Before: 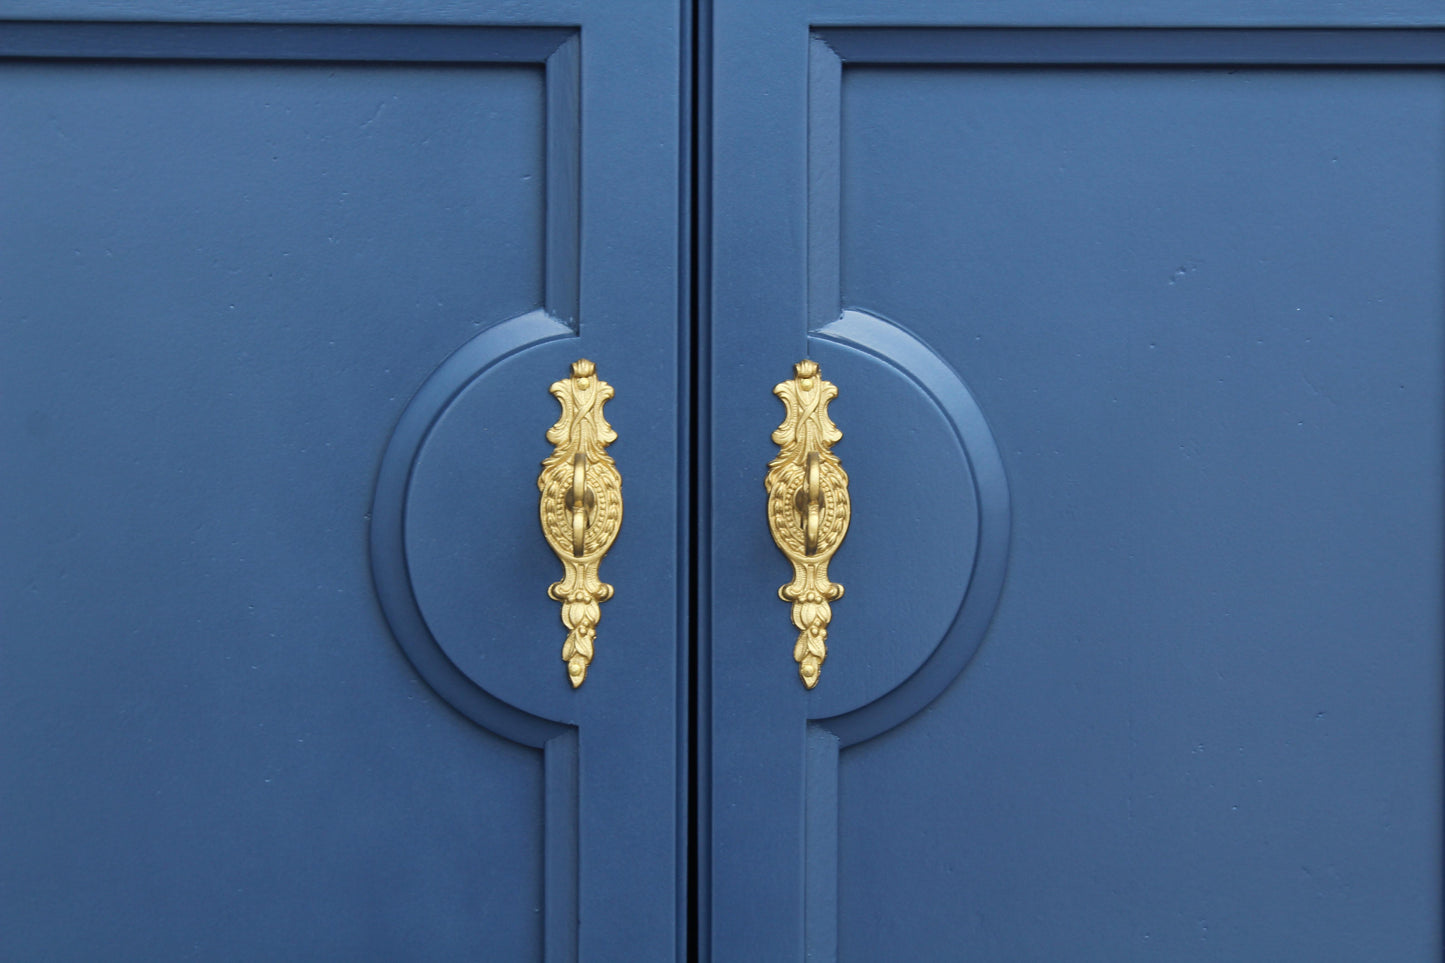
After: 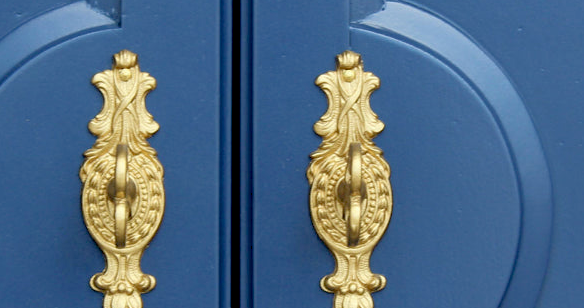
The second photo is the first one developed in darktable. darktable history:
rgb curve: curves: ch0 [(0, 0) (0.053, 0.068) (0.122, 0.128) (1, 1)]
crop: left 31.751%, top 32.172%, right 27.8%, bottom 35.83%
exposure: black level correction 0.016, exposure -0.009 EV, compensate highlight preservation false
